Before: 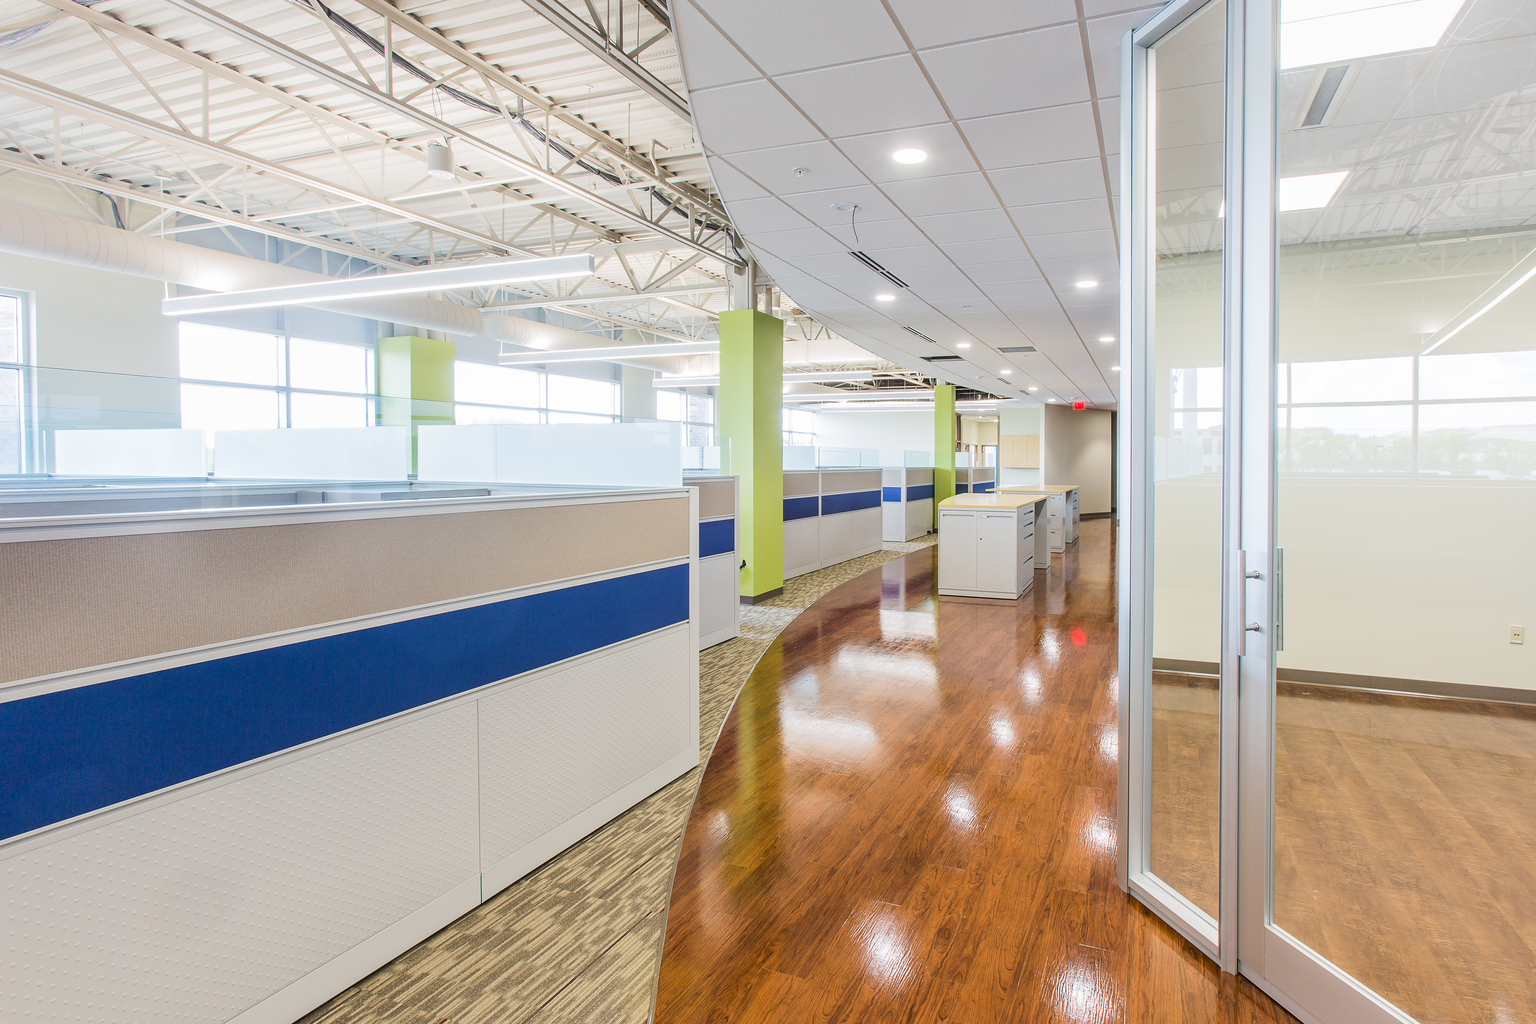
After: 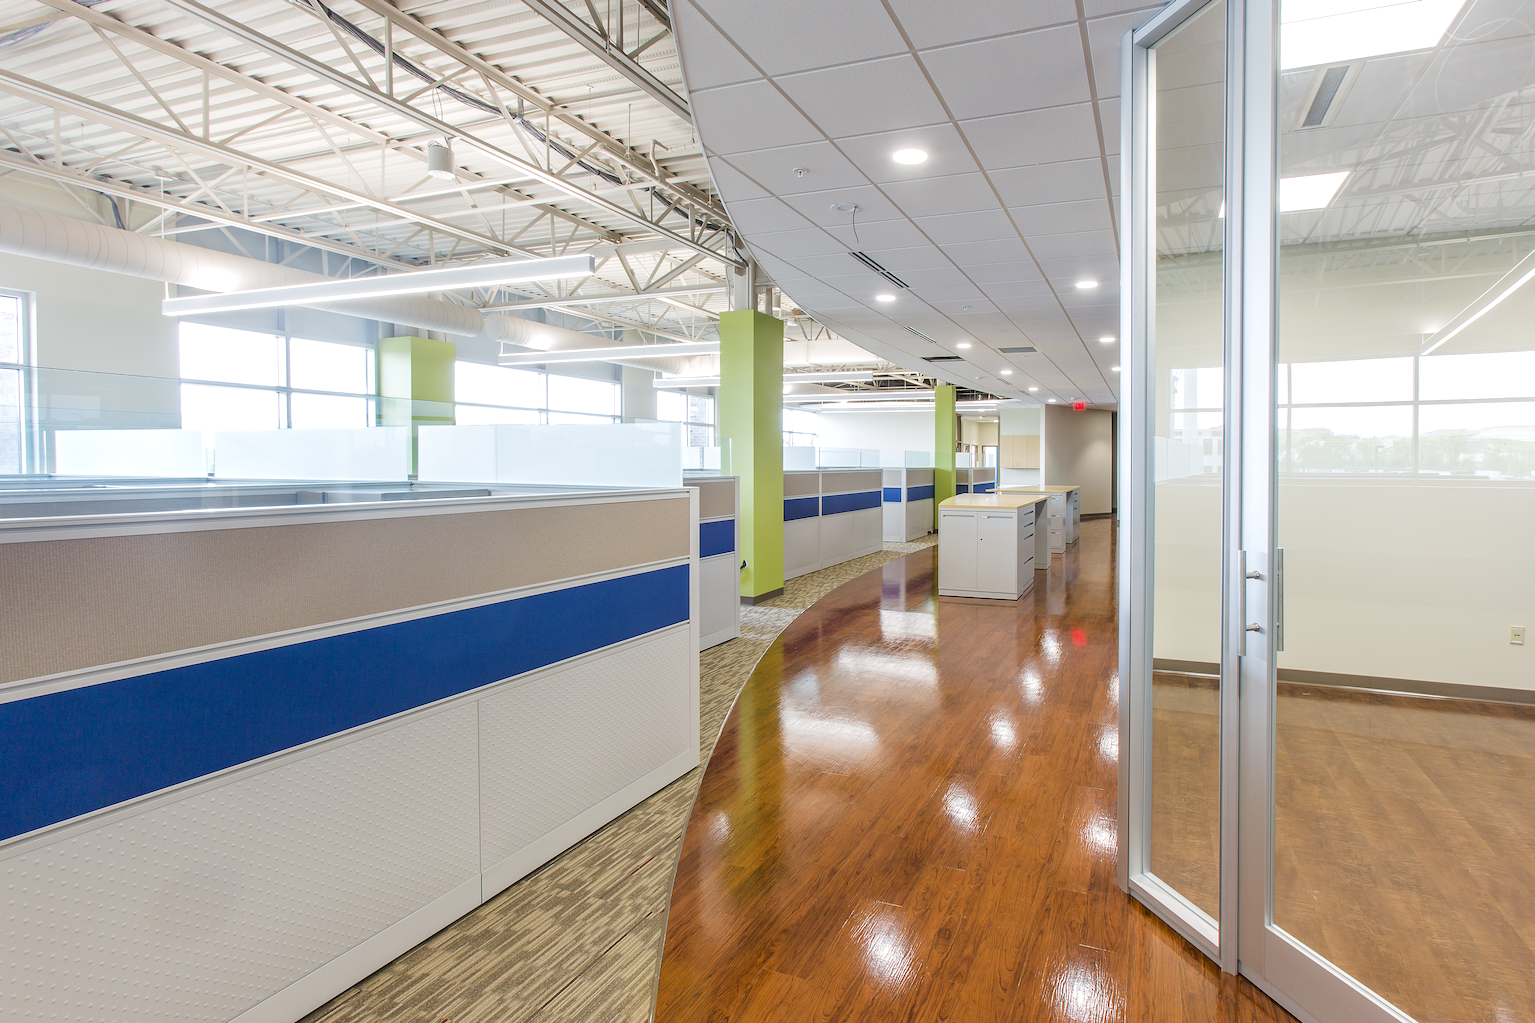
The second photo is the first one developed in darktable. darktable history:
tone equalizer: -8 EV 0 EV, -7 EV 0.001 EV, -6 EV -0.002 EV, -5 EV -0.004 EV, -4 EV -0.06 EV, -3 EV -0.207 EV, -2 EV -0.294 EV, -1 EV 0.114 EV, +0 EV 0.325 EV, edges refinement/feathering 500, mask exposure compensation -1.57 EV, preserve details no
crop: bottom 0.073%
